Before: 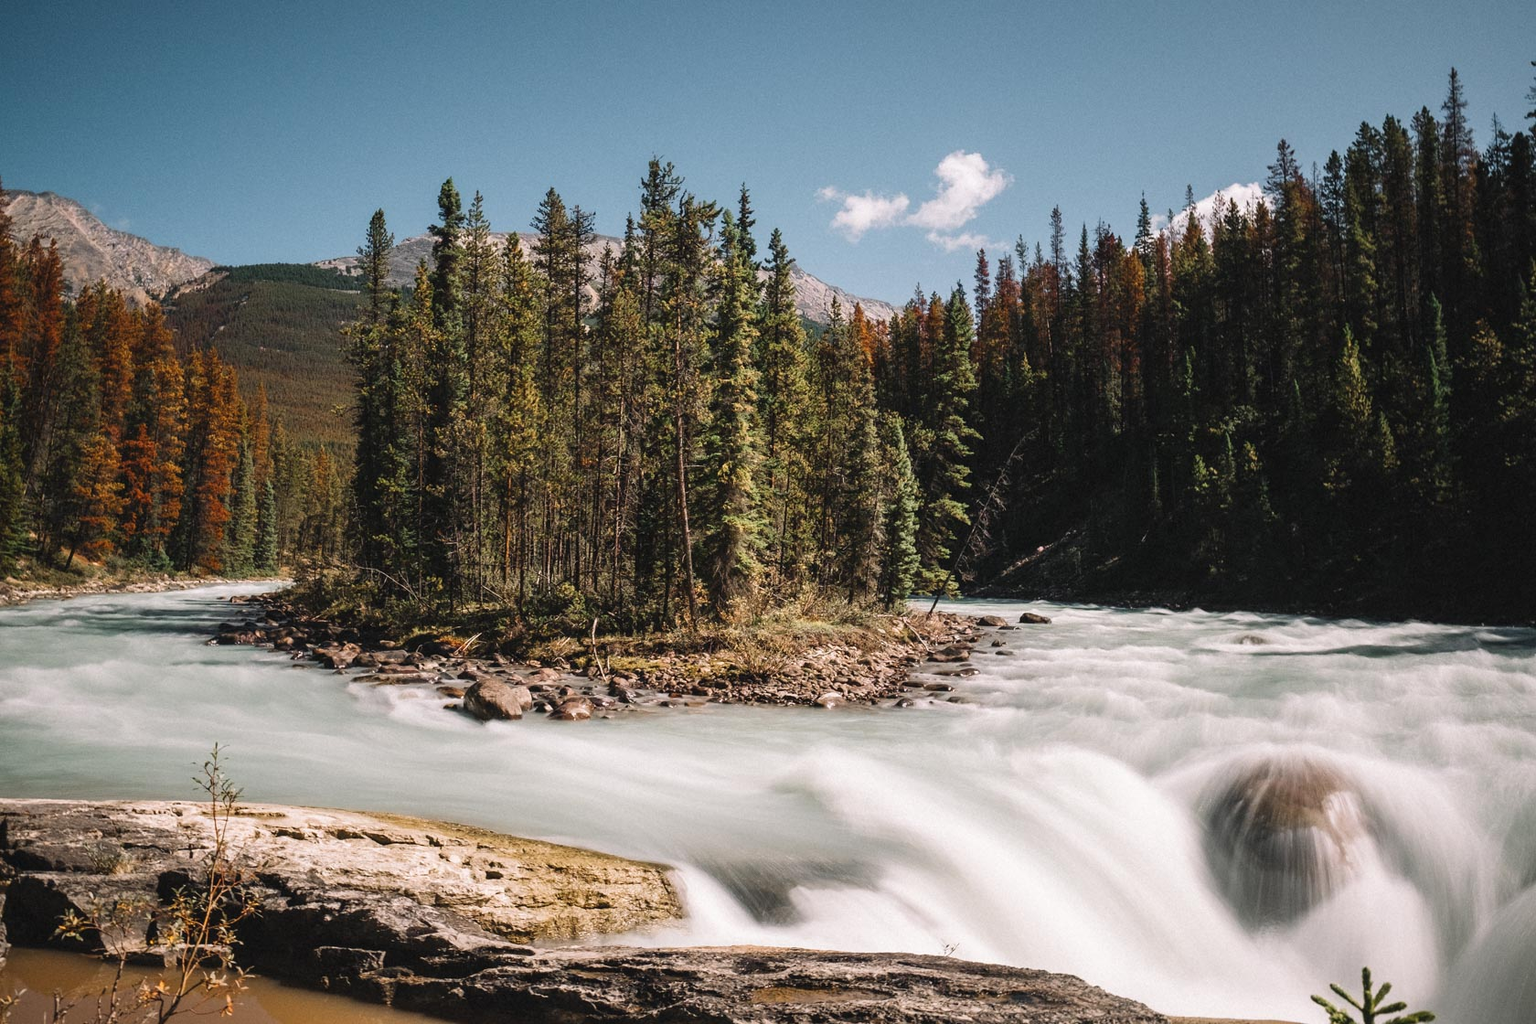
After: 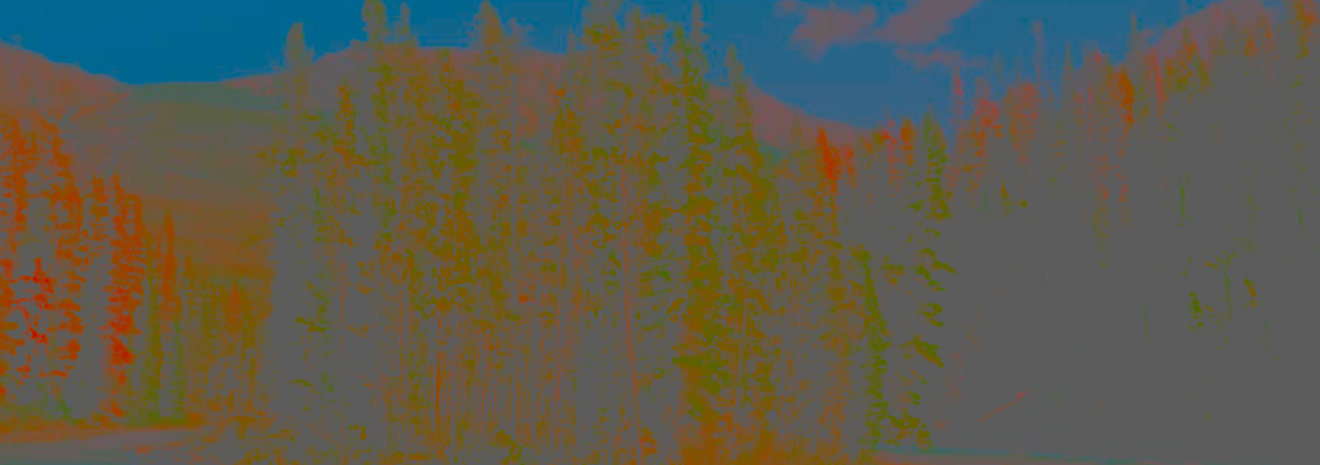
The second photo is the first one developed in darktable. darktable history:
crop: left 7.036%, top 18.398%, right 14.379%, bottom 40.043%
tone equalizer: on, module defaults
sharpen: on, module defaults
color correction: saturation 0.98
rgb levels: levels [[0.013, 0.434, 0.89], [0, 0.5, 1], [0, 0.5, 1]]
contrast brightness saturation: contrast -0.99, brightness -0.17, saturation 0.75
white balance: red 1, blue 1
